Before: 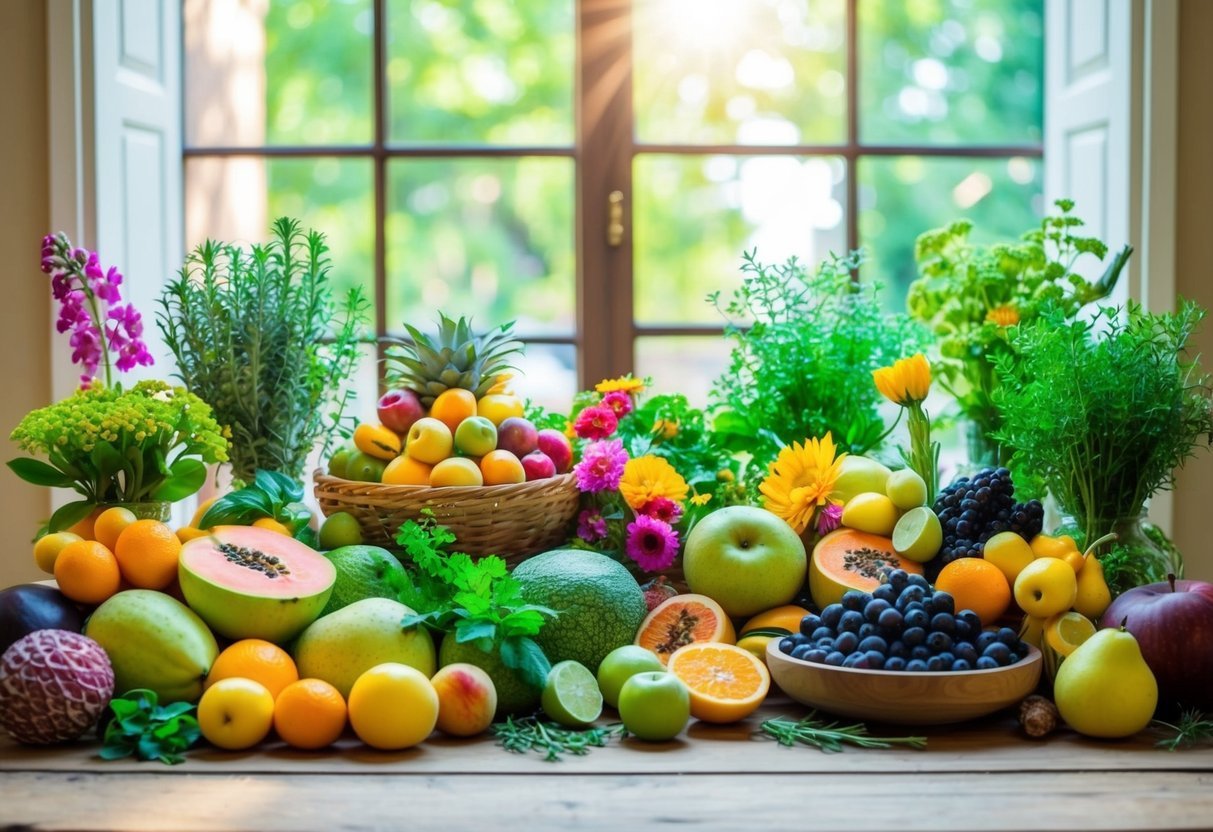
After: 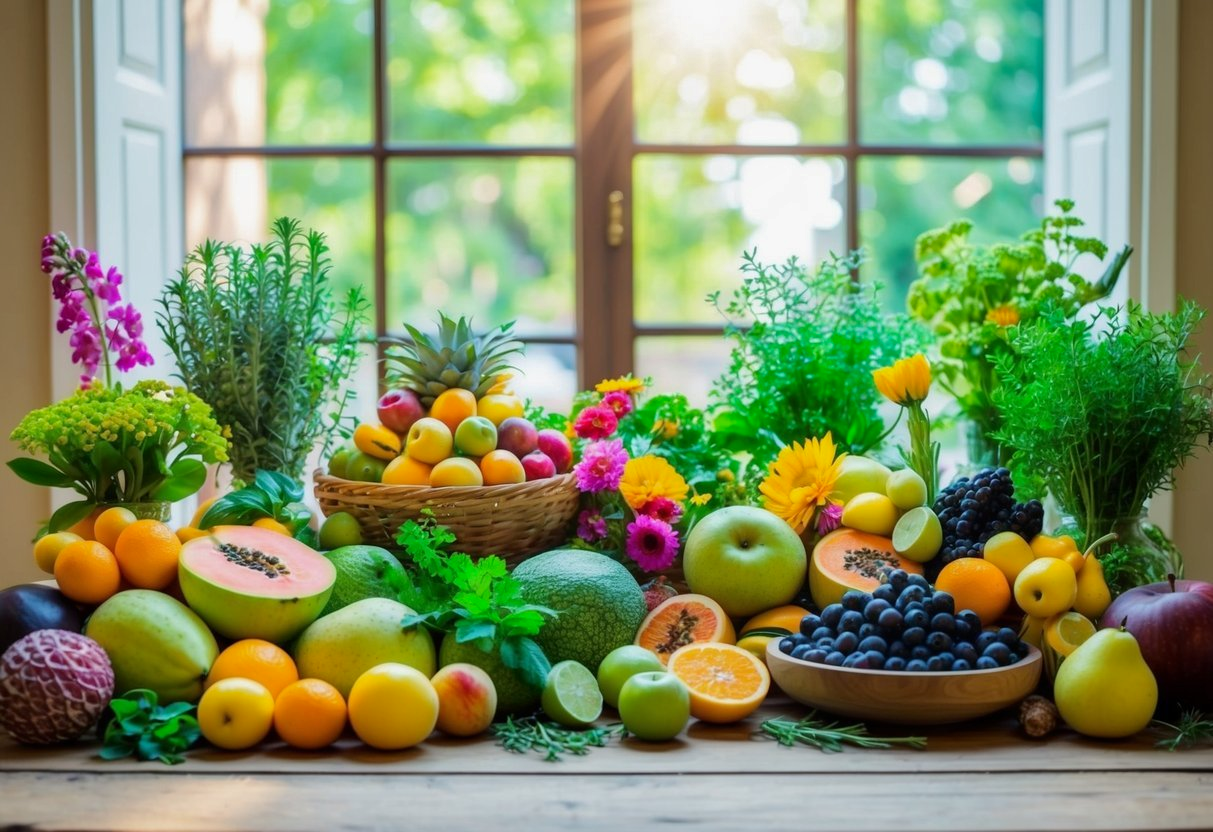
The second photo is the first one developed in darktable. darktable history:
exposure: compensate highlight preservation false
shadows and highlights: shadows -20.25, white point adjustment -1.96, highlights -34.76
